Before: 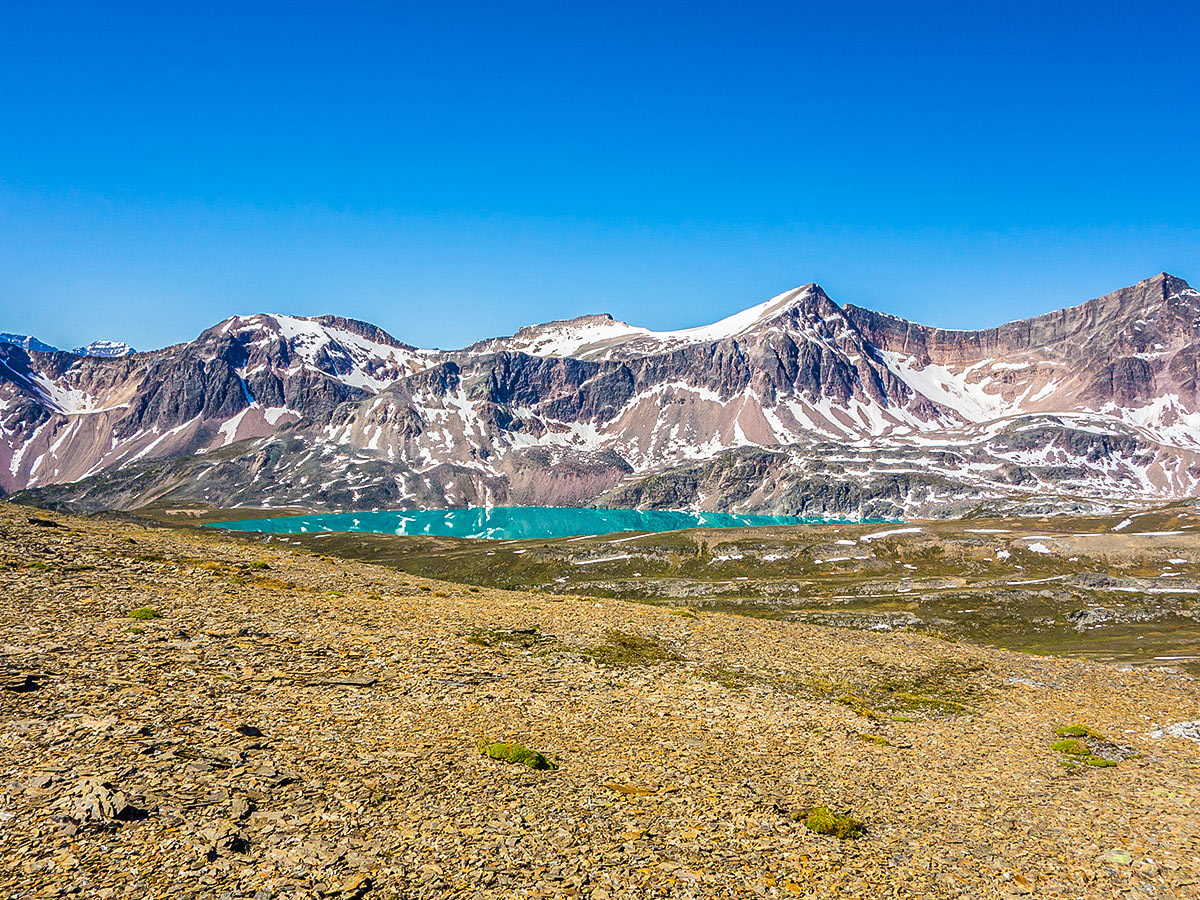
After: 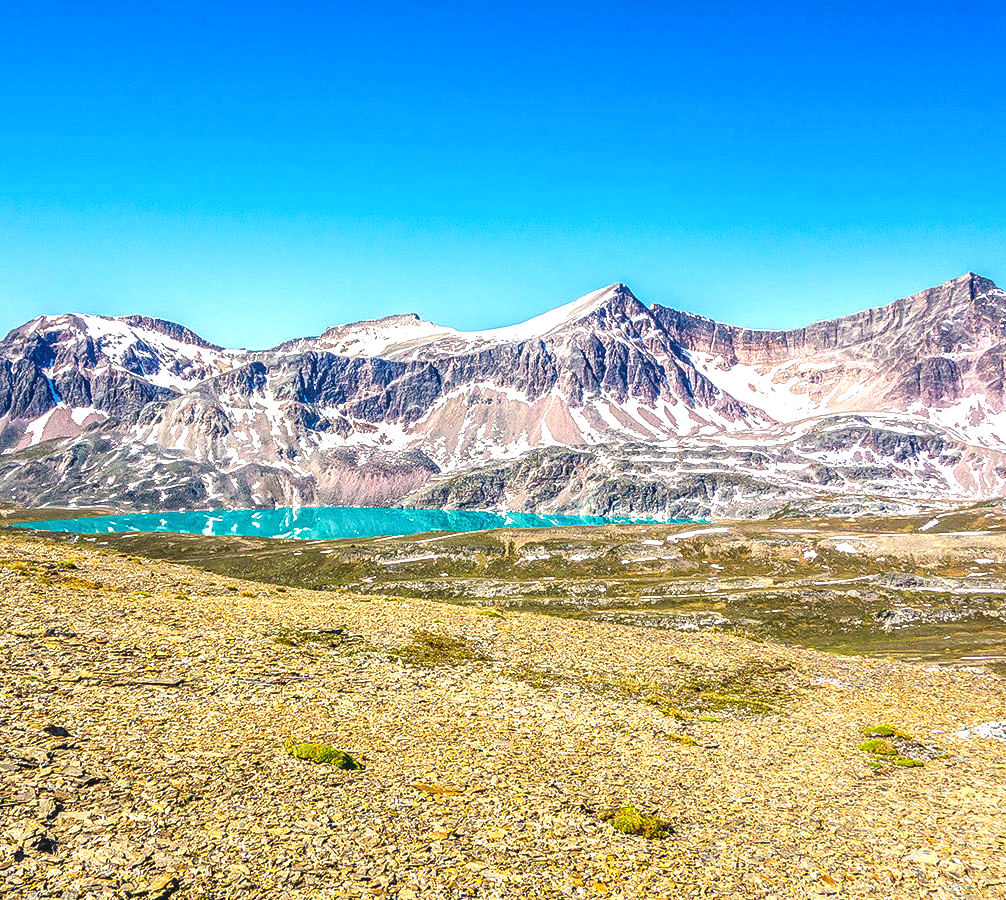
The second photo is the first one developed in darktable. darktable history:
crop: left 16.145%
exposure: exposure 0.74 EV, compensate highlight preservation false
local contrast: on, module defaults
